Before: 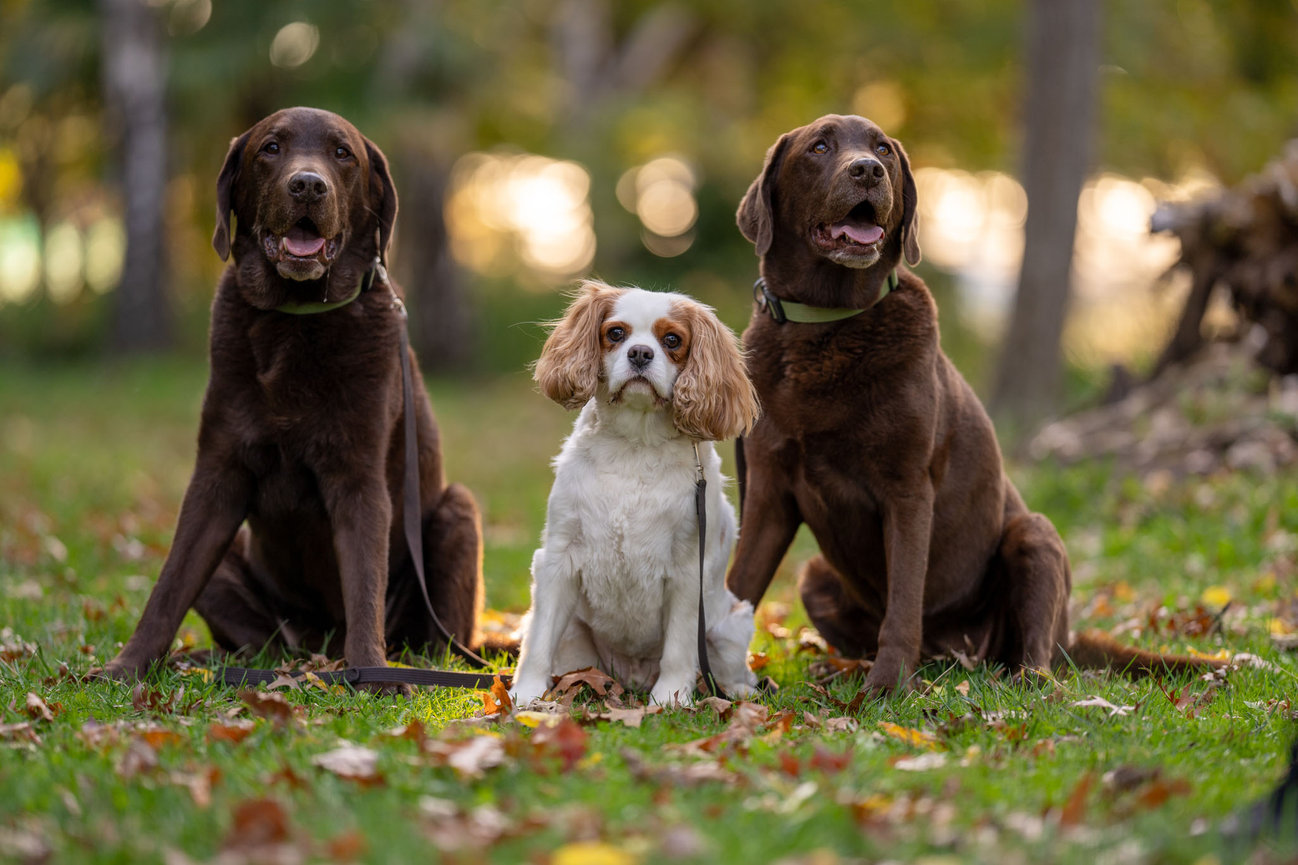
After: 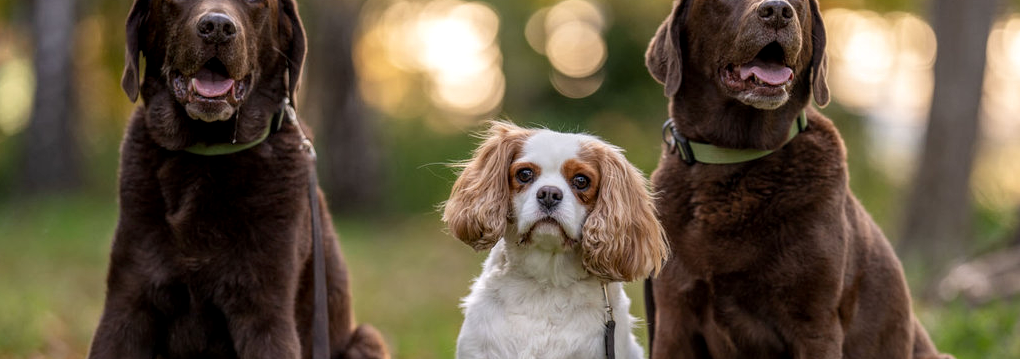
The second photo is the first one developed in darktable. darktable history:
local contrast: on, module defaults
crop: left 7.036%, top 18.398%, right 14.379%, bottom 40.043%
